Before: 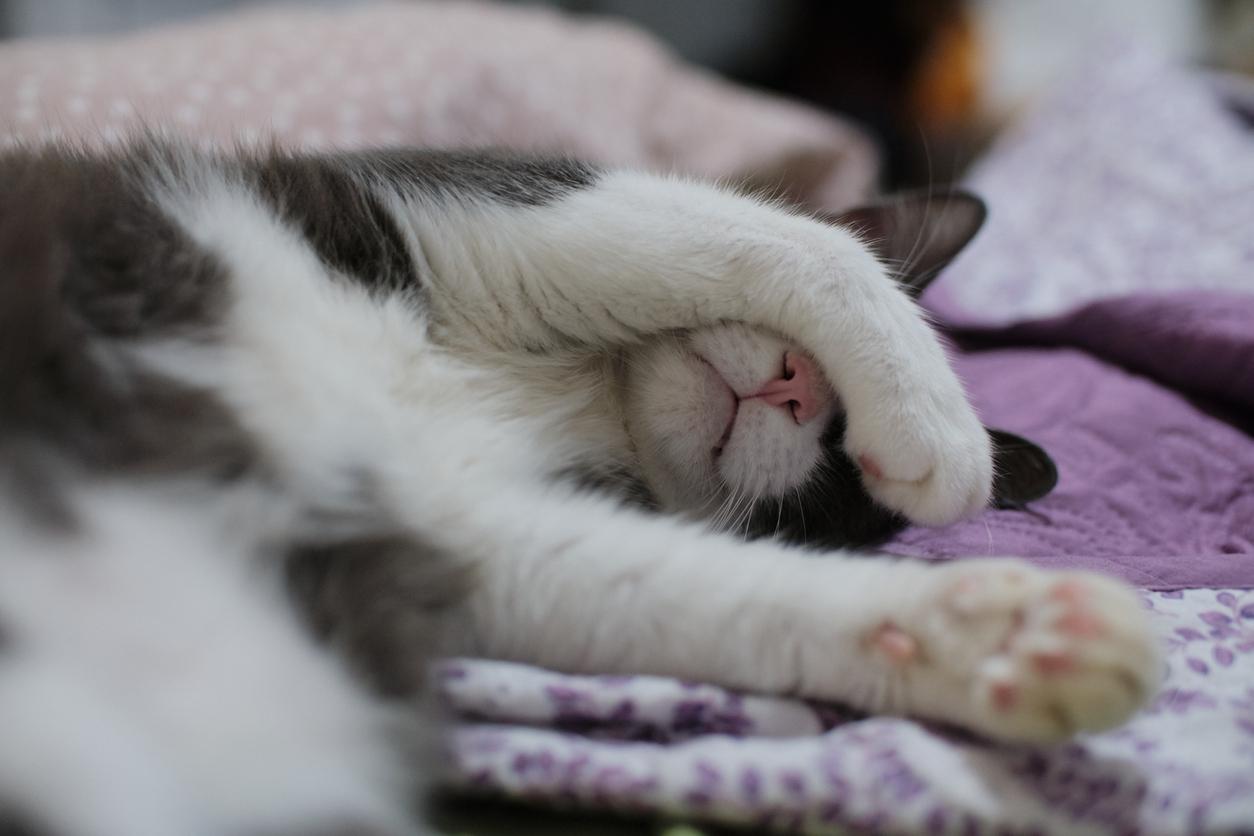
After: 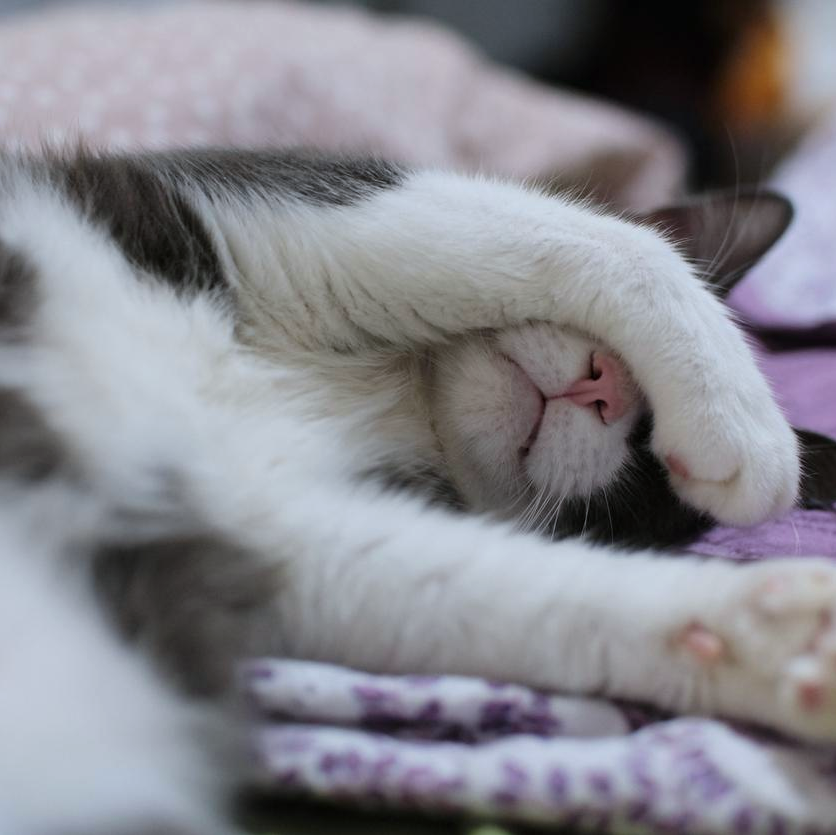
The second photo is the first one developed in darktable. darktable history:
exposure: exposure 0.2 EV, compensate highlight preservation false
crop and rotate: left 15.446%, right 17.836%
white balance: red 0.974, blue 1.044
